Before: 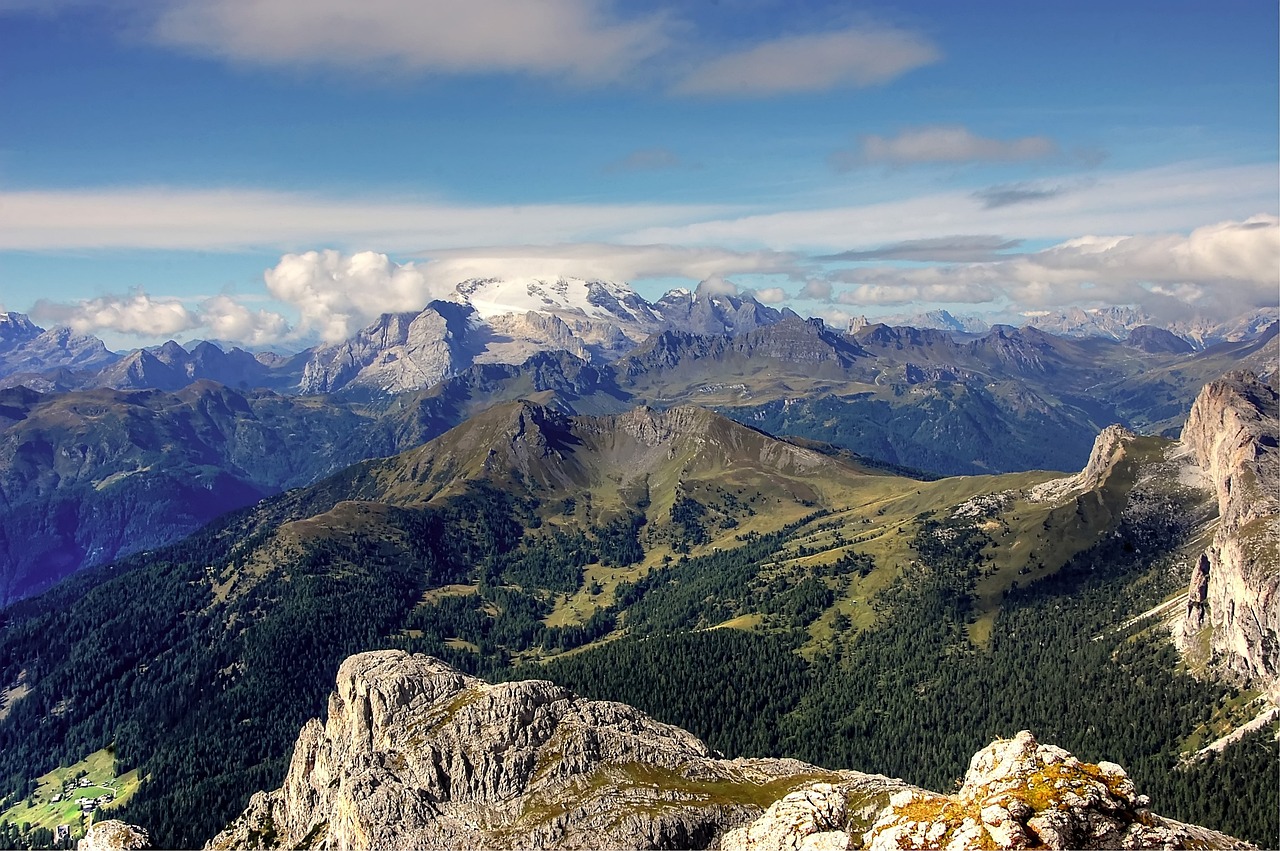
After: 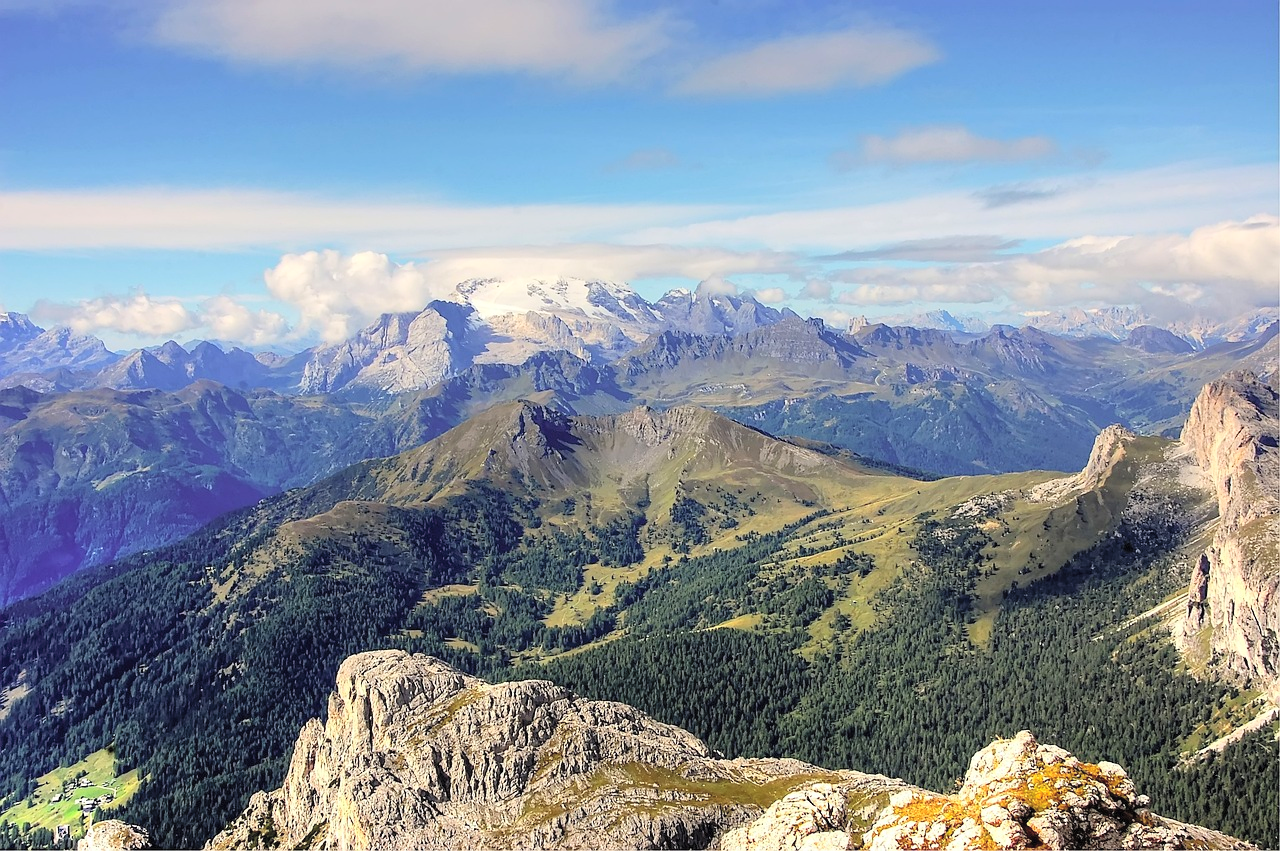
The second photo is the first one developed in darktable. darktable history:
white balance: emerald 1
contrast brightness saturation: contrast 0.1, brightness 0.3, saturation 0.14
